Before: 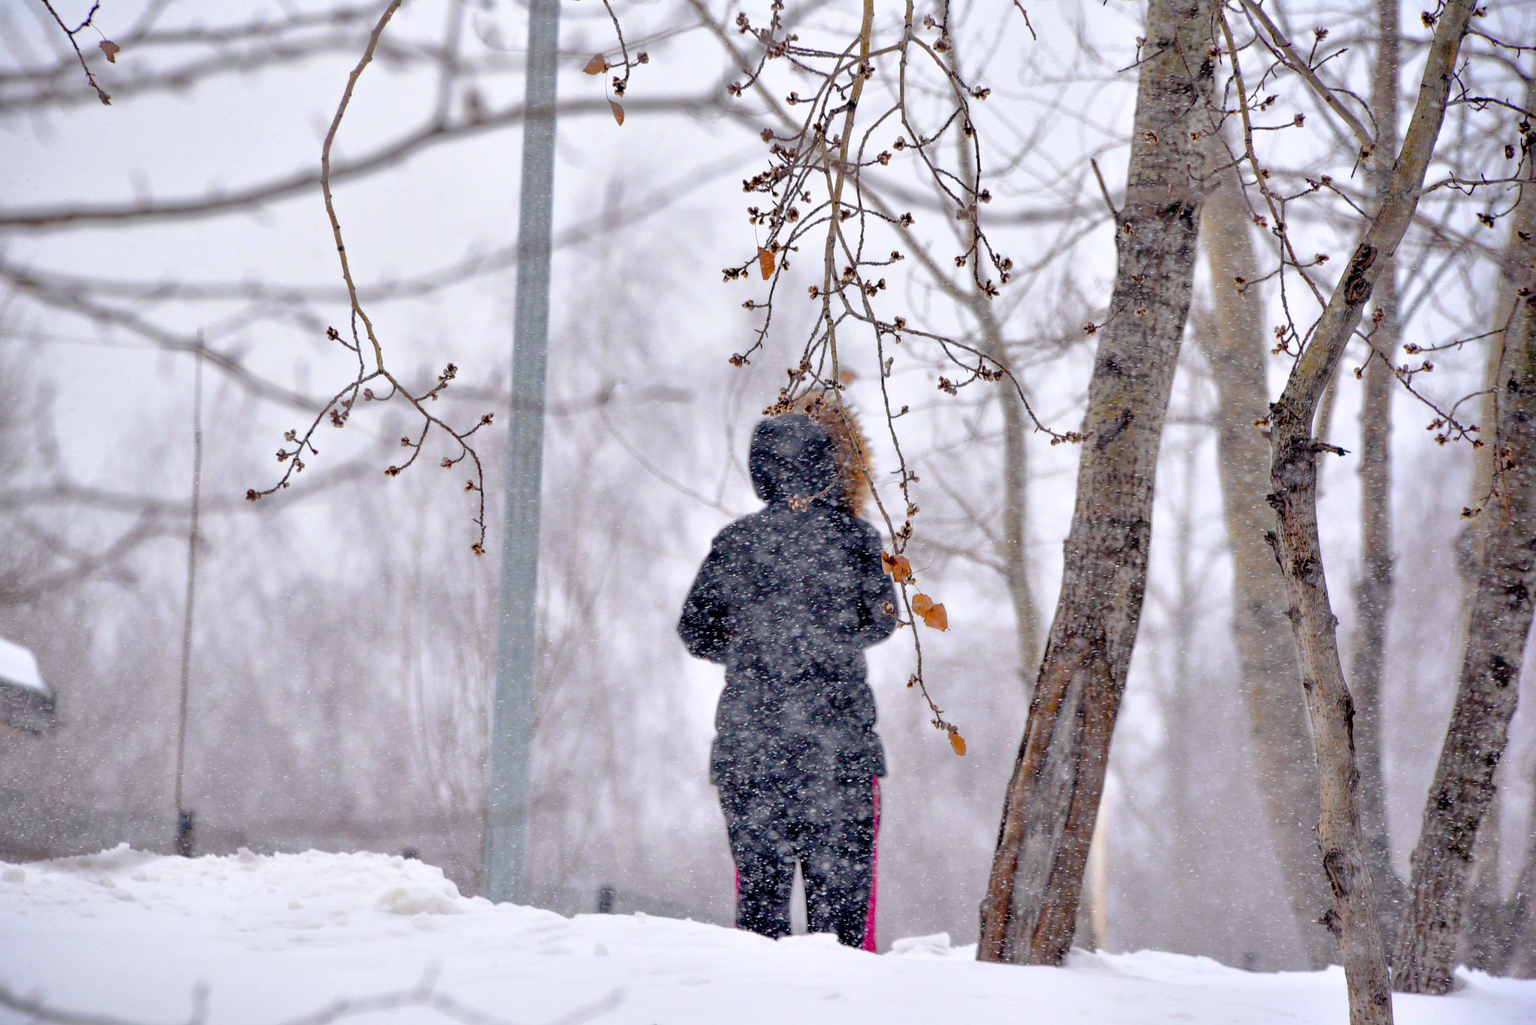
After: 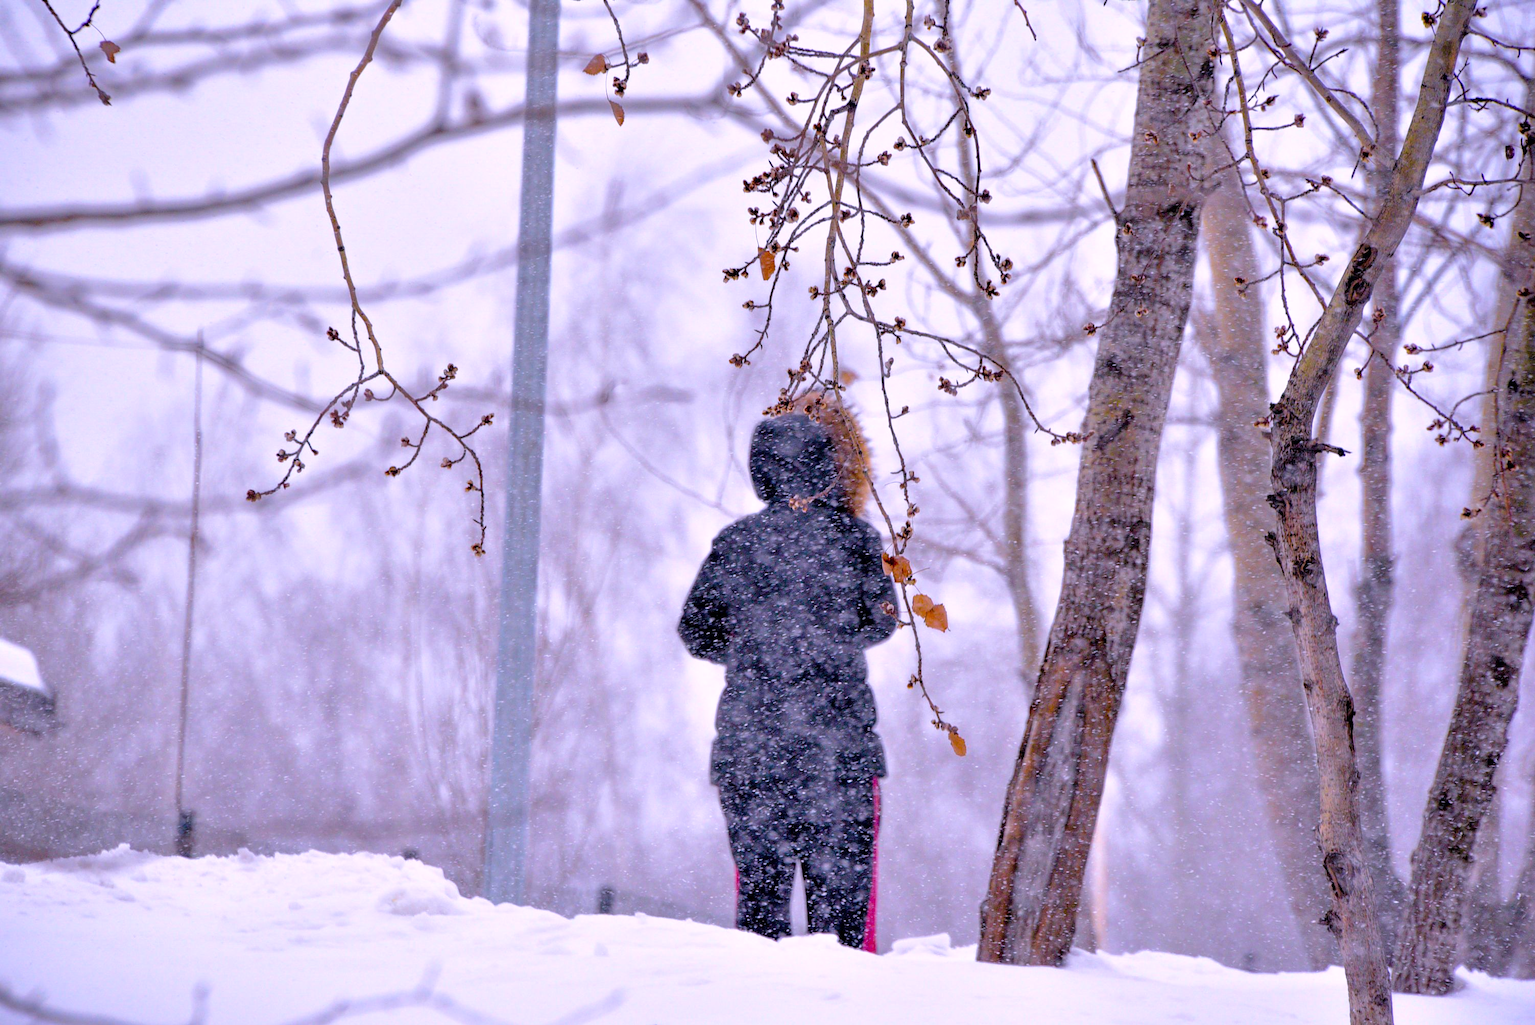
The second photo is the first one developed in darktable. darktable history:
white balance: red 1.042, blue 1.17
velvia: on, module defaults
